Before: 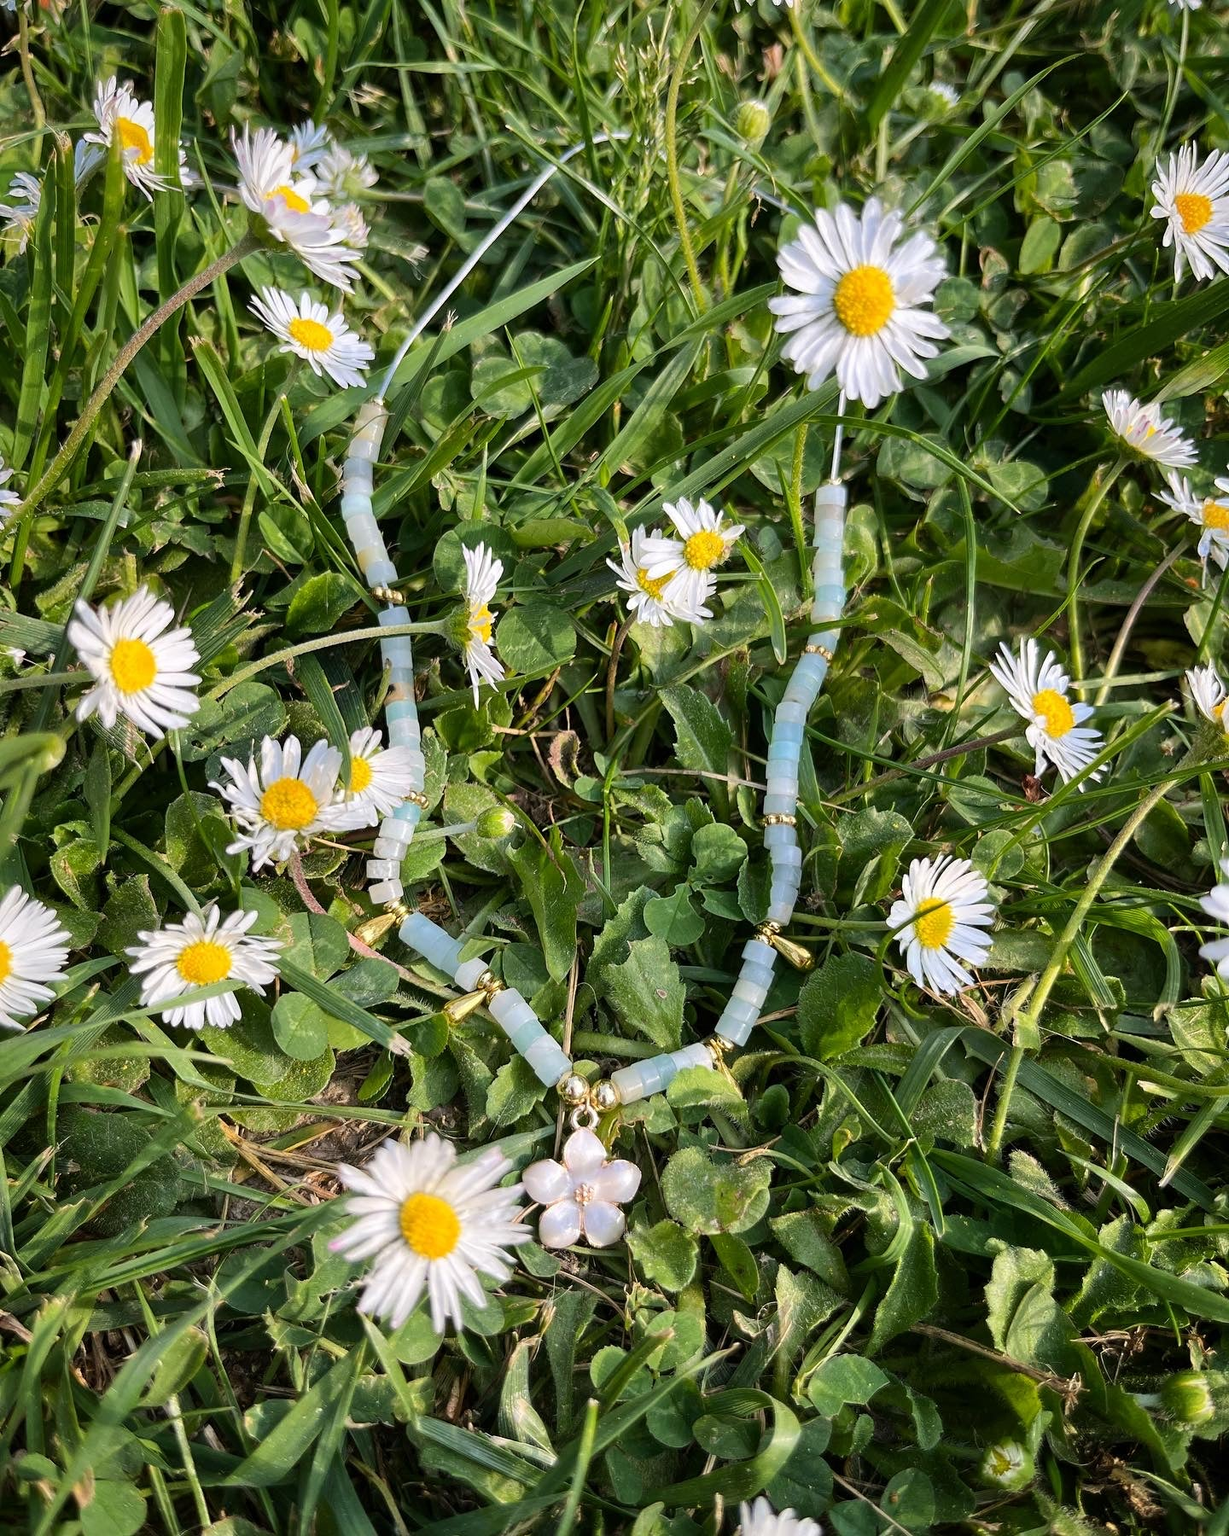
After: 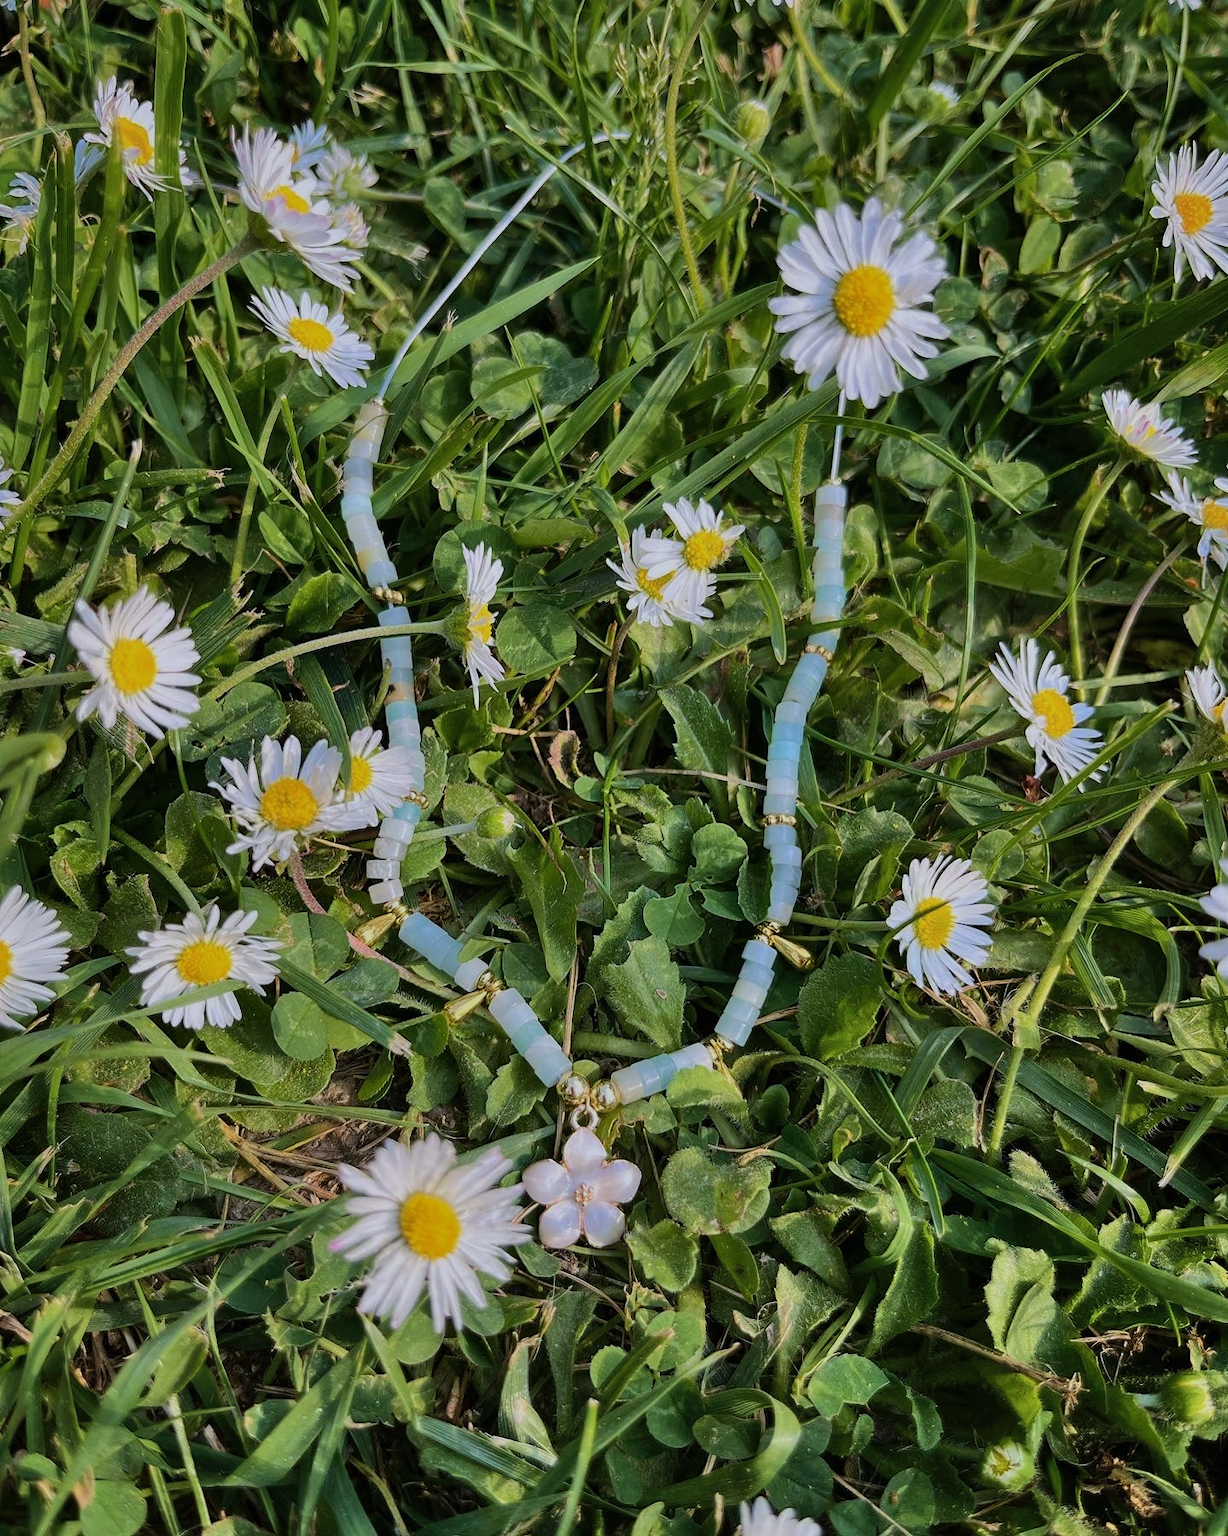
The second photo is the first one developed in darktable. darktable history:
shadows and highlights: shadows 52.42, soften with gaussian
exposure: black level correction 0, exposure -0.721 EV, compensate highlight preservation false
velvia: on, module defaults
white balance: red 0.976, blue 1.04
